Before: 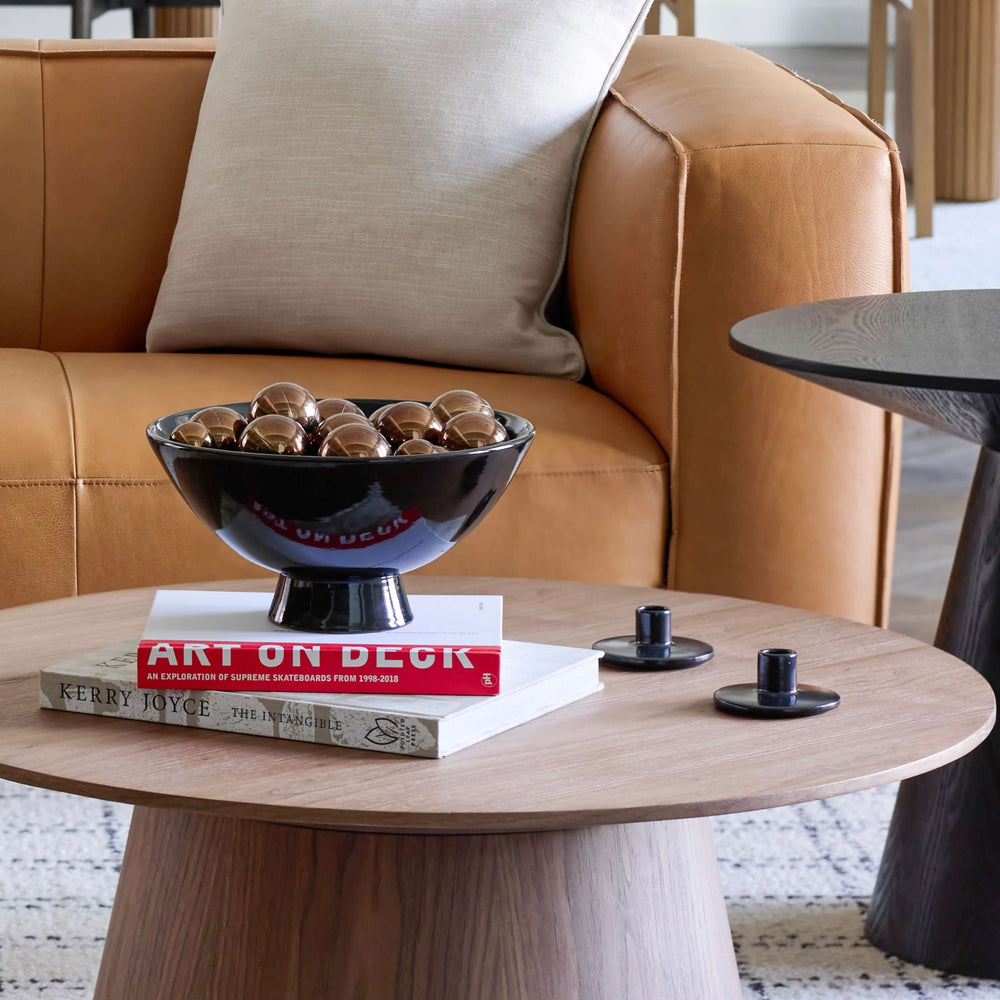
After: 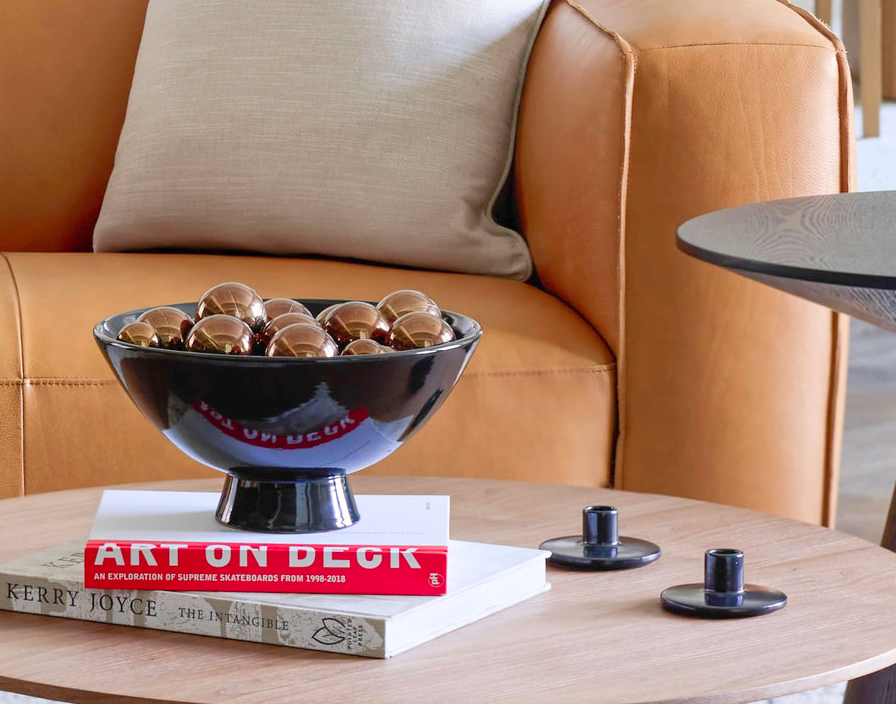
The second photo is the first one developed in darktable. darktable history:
crop: left 5.389%, top 10.051%, right 3.561%, bottom 18.893%
levels: levels [0, 0.445, 1]
